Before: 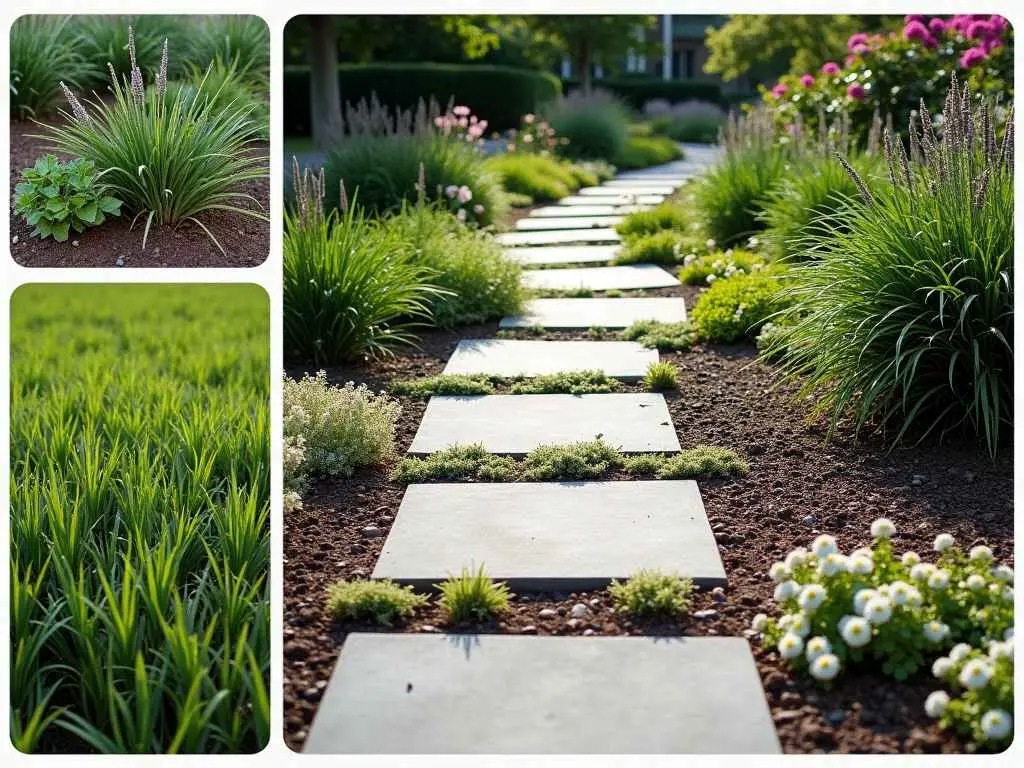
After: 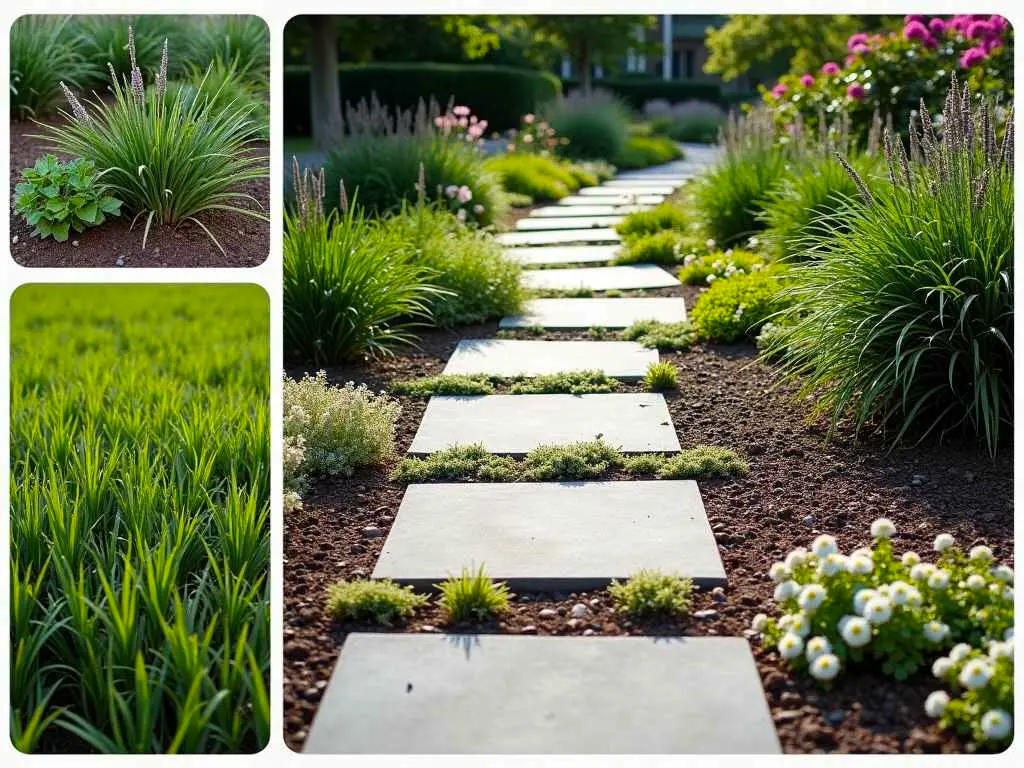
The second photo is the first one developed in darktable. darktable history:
color balance: output saturation 110%
tone equalizer: on, module defaults
